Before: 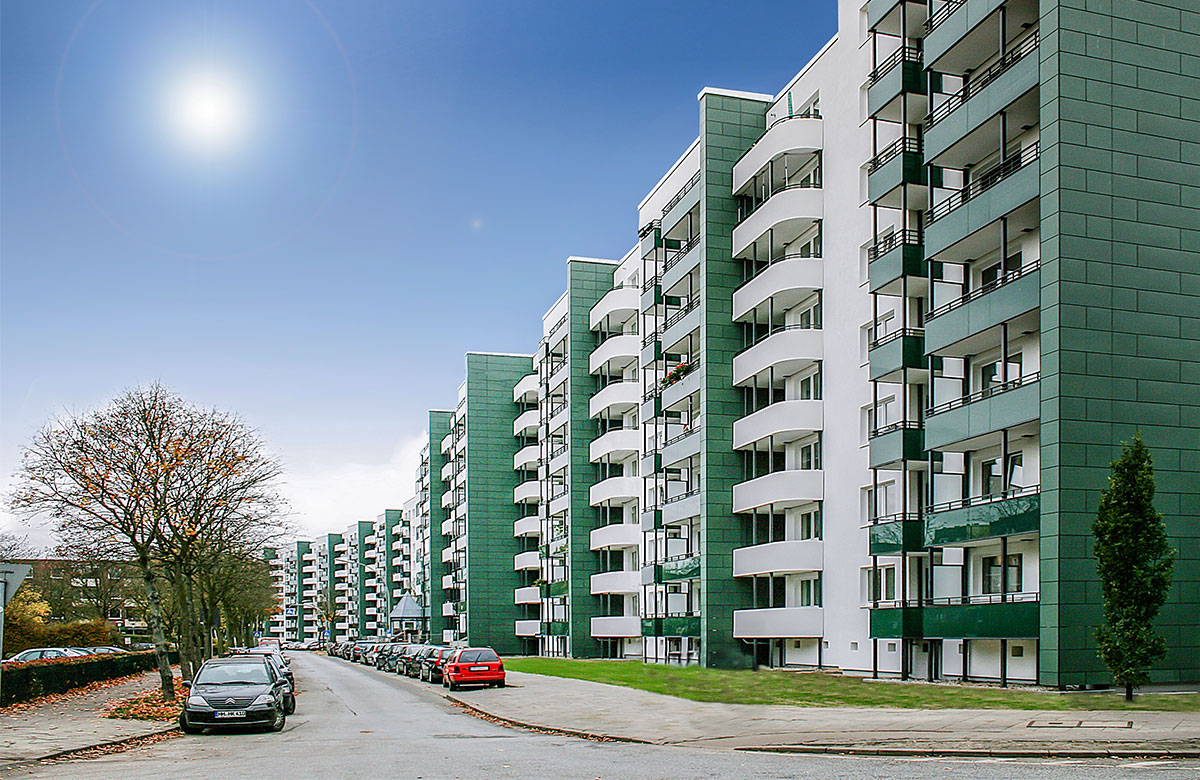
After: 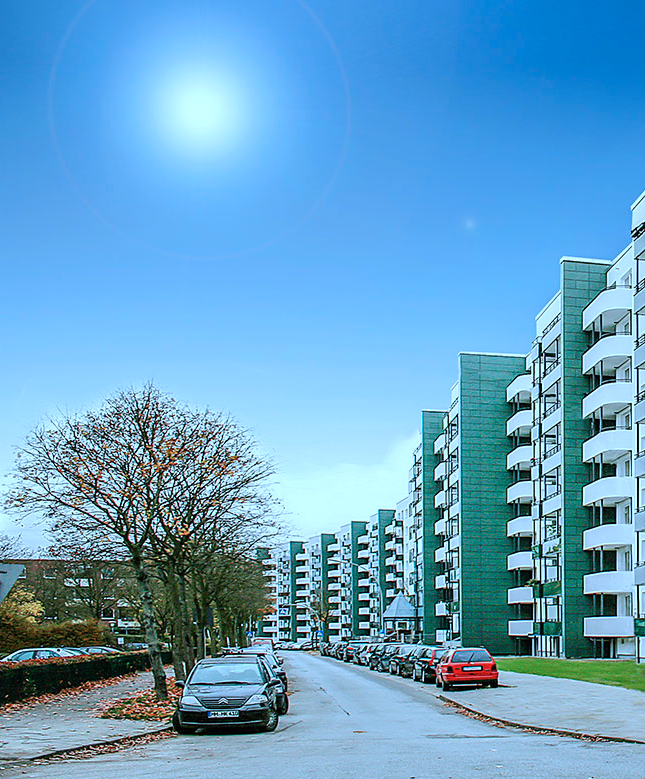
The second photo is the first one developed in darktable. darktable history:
color correction: highlights a* -9.73, highlights b* -21.22
crop: left 0.587%, right 45.588%, bottom 0.086%
white balance: red 0.974, blue 1.044
